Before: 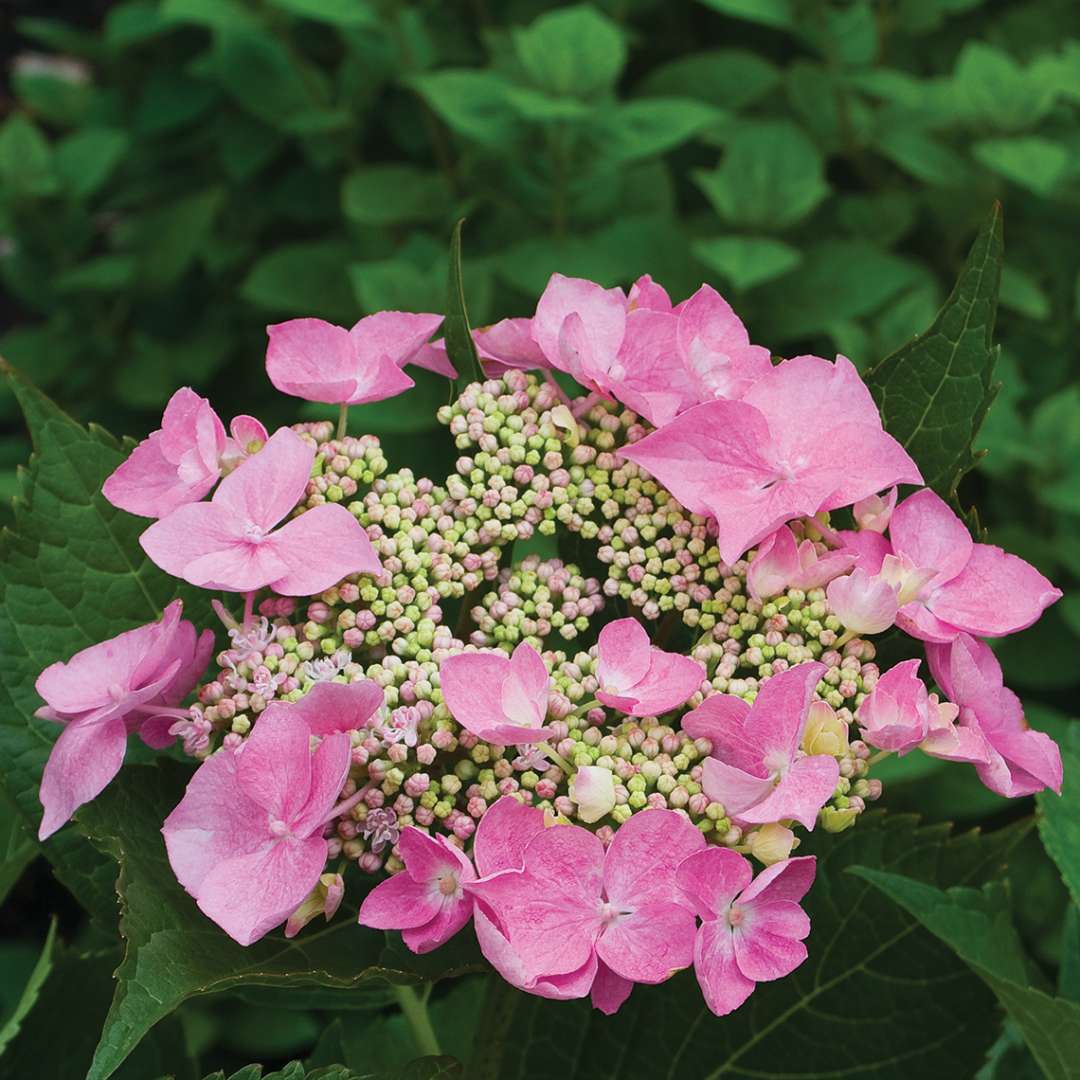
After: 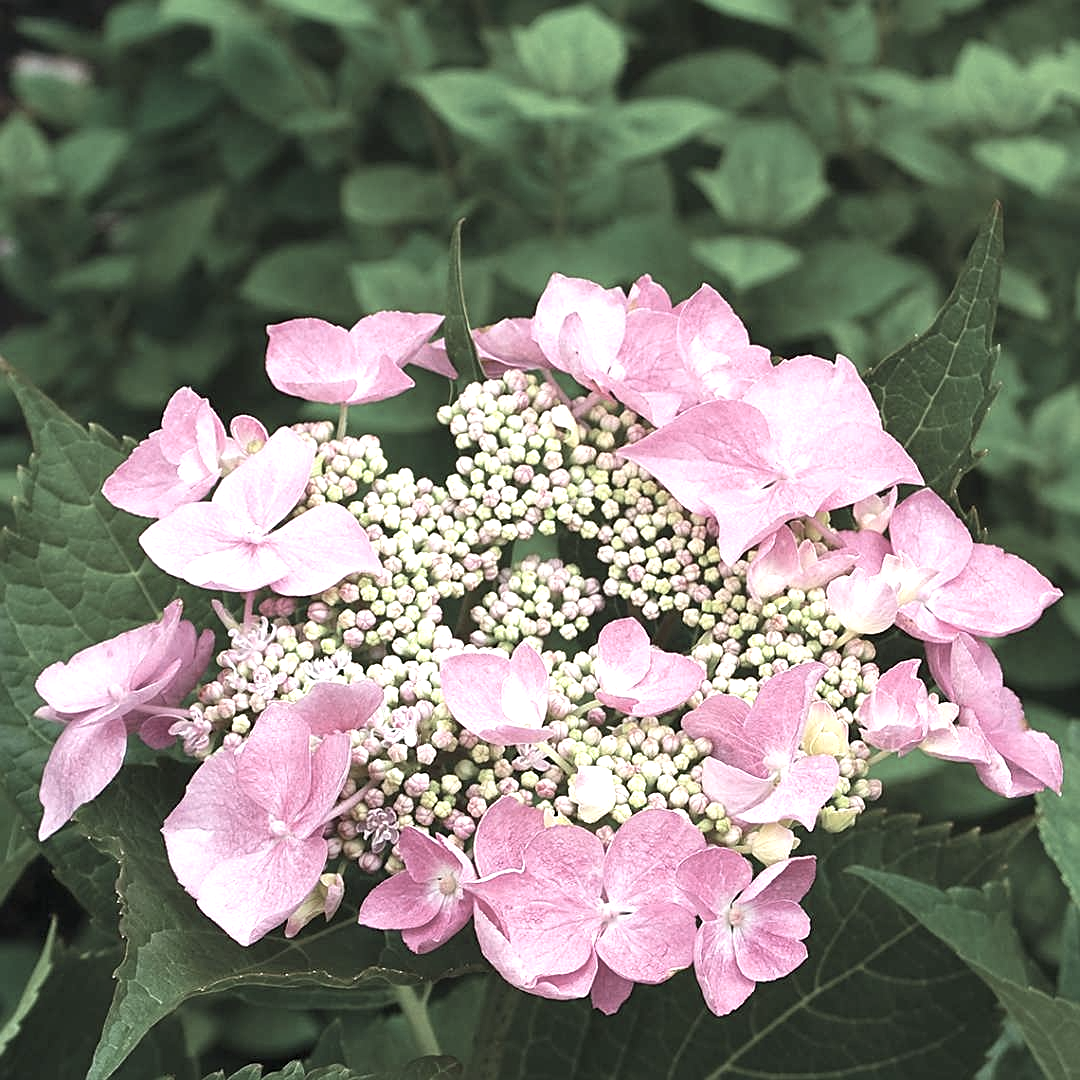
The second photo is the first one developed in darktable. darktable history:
sharpen: on, module defaults
exposure: black level correction 0, exposure 1 EV, compensate highlight preservation false
color correction: highlights b* 0.053, saturation 0.486
